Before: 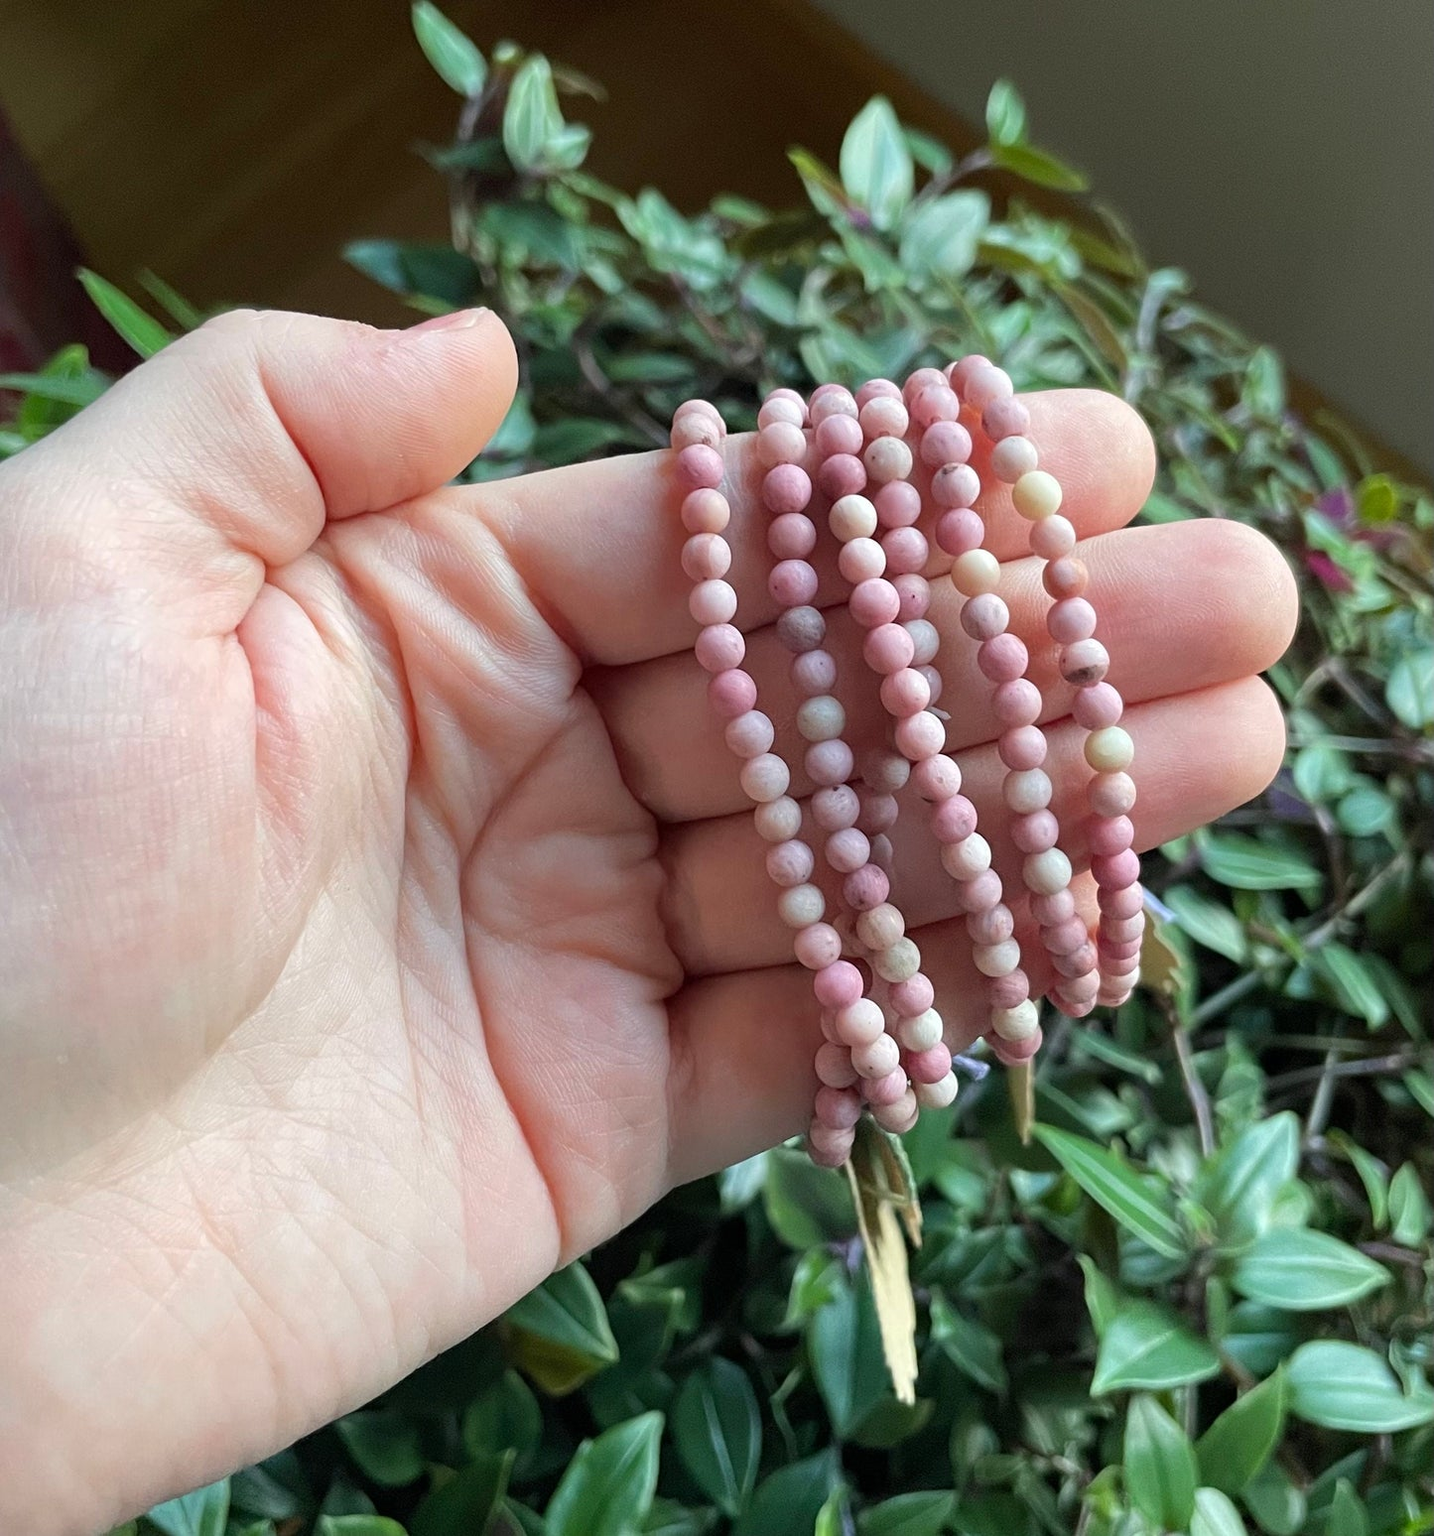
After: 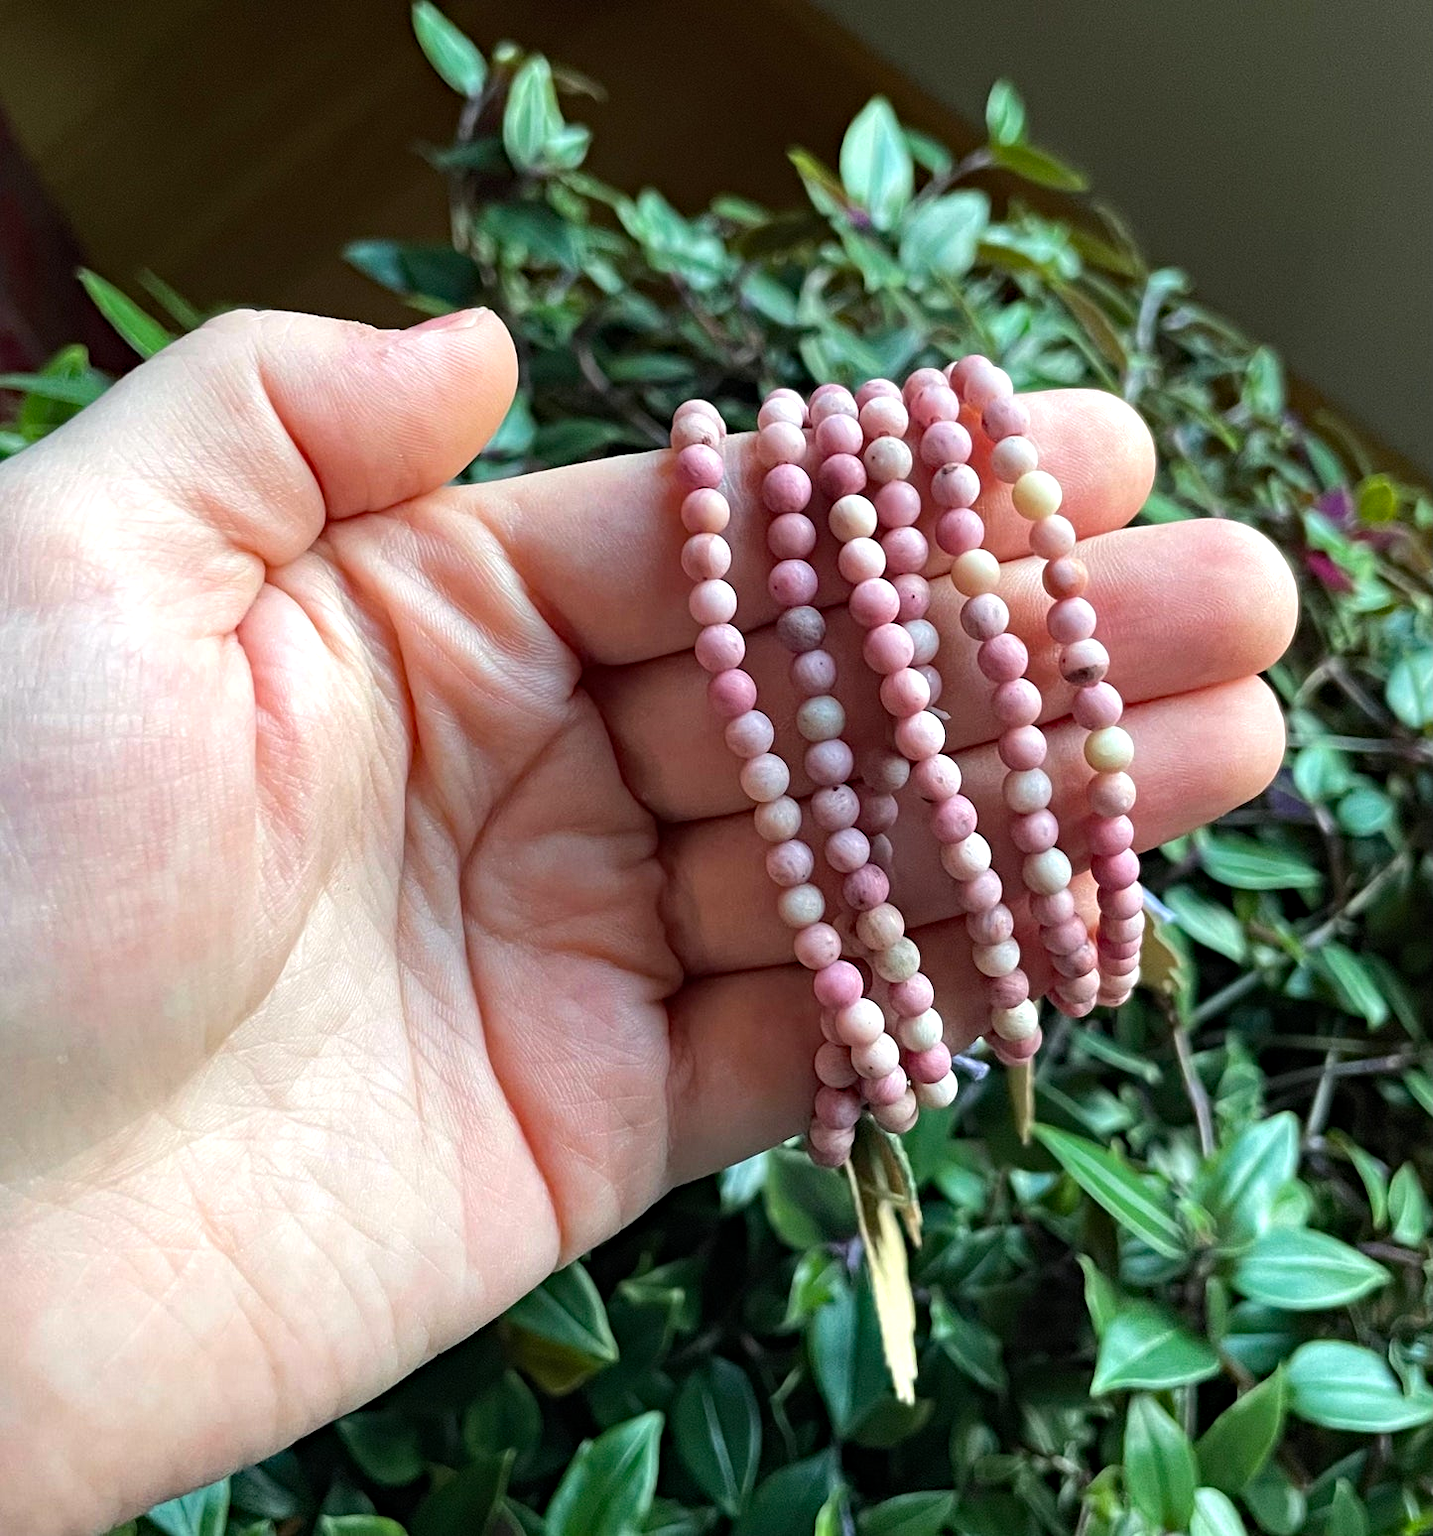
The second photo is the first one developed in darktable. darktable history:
tone equalizer: -8 EV -0.41 EV, -7 EV -0.398 EV, -6 EV -0.333 EV, -5 EV -0.209 EV, -3 EV 0.193 EV, -2 EV 0.308 EV, -1 EV 0.367 EV, +0 EV 0.427 EV, edges refinement/feathering 500, mask exposure compensation -1.57 EV, preserve details no
haze removal: strength 0.289, distance 0.255, compatibility mode true, adaptive false
